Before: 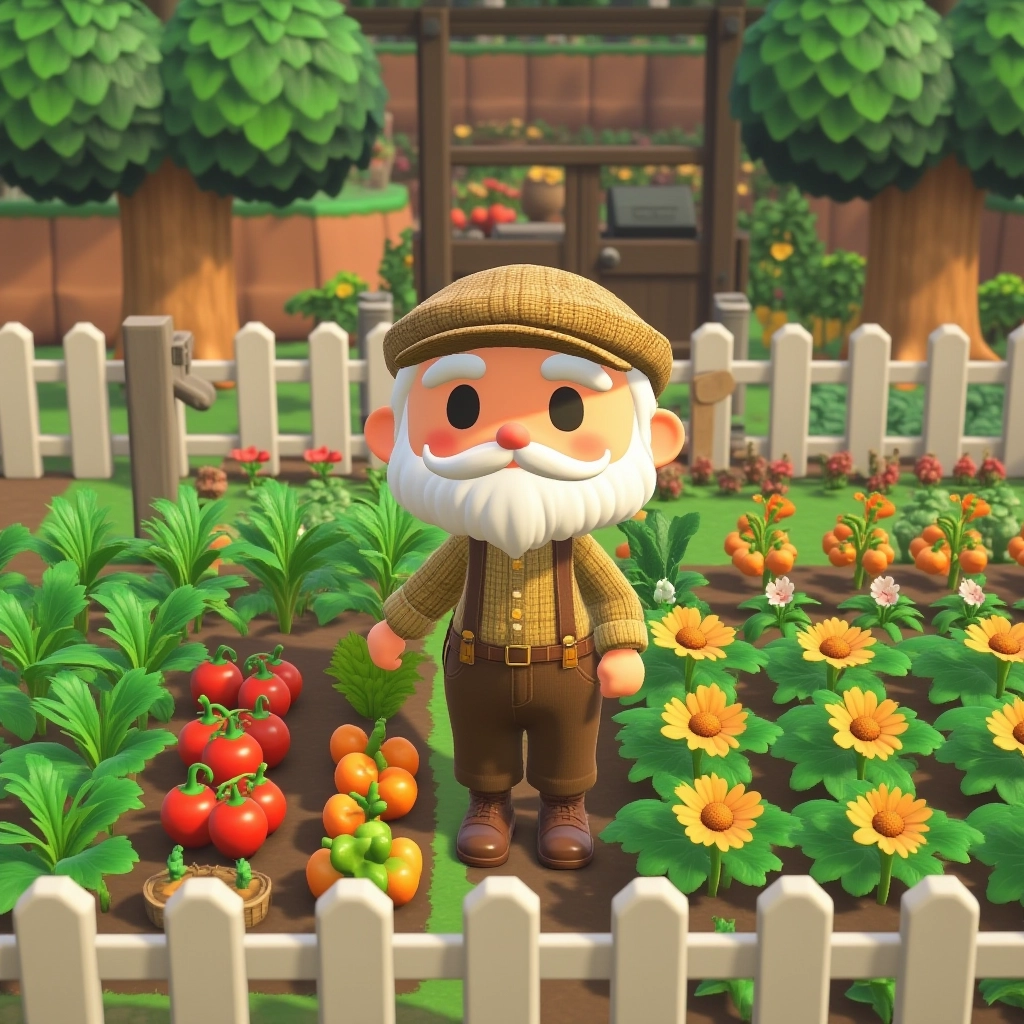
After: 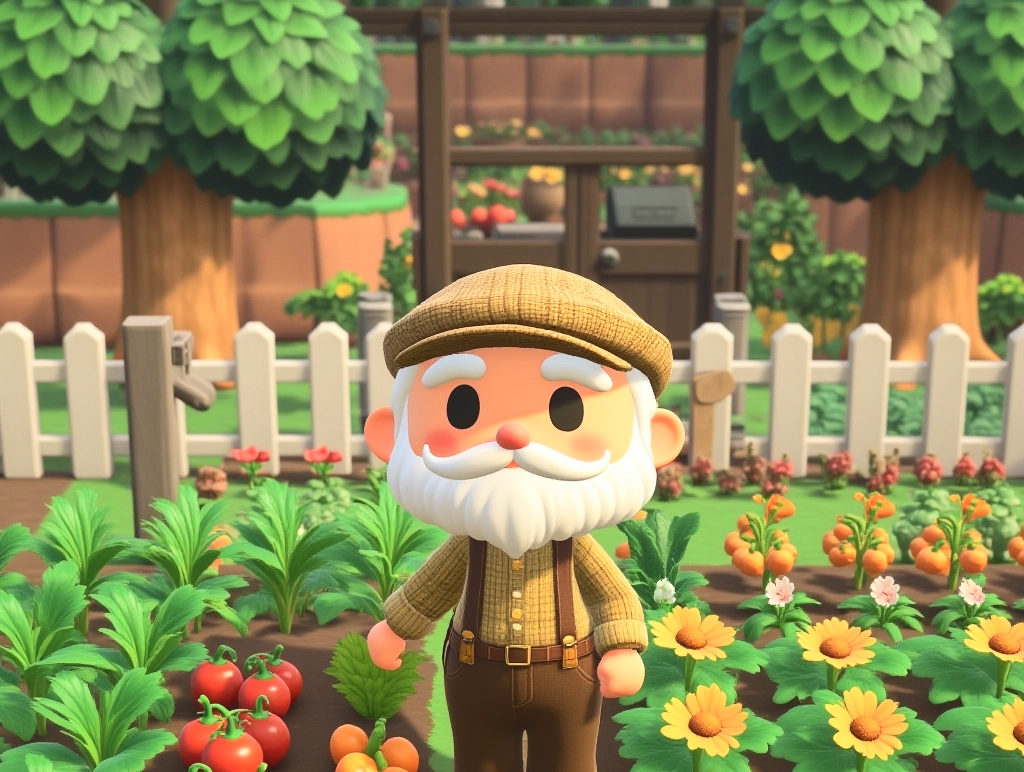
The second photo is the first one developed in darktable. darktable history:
crop: bottom 24.55%
tone curve: curves: ch0 [(0, 0) (0.003, 0.072) (0.011, 0.077) (0.025, 0.082) (0.044, 0.094) (0.069, 0.106) (0.1, 0.125) (0.136, 0.145) (0.177, 0.173) (0.224, 0.216) (0.277, 0.281) (0.335, 0.356) (0.399, 0.436) (0.468, 0.53) (0.543, 0.629) (0.623, 0.724) (0.709, 0.808) (0.801, 0.88) (0.898, 0.941) (1, 1)], color space Lab, independent channels, preserve colors none
